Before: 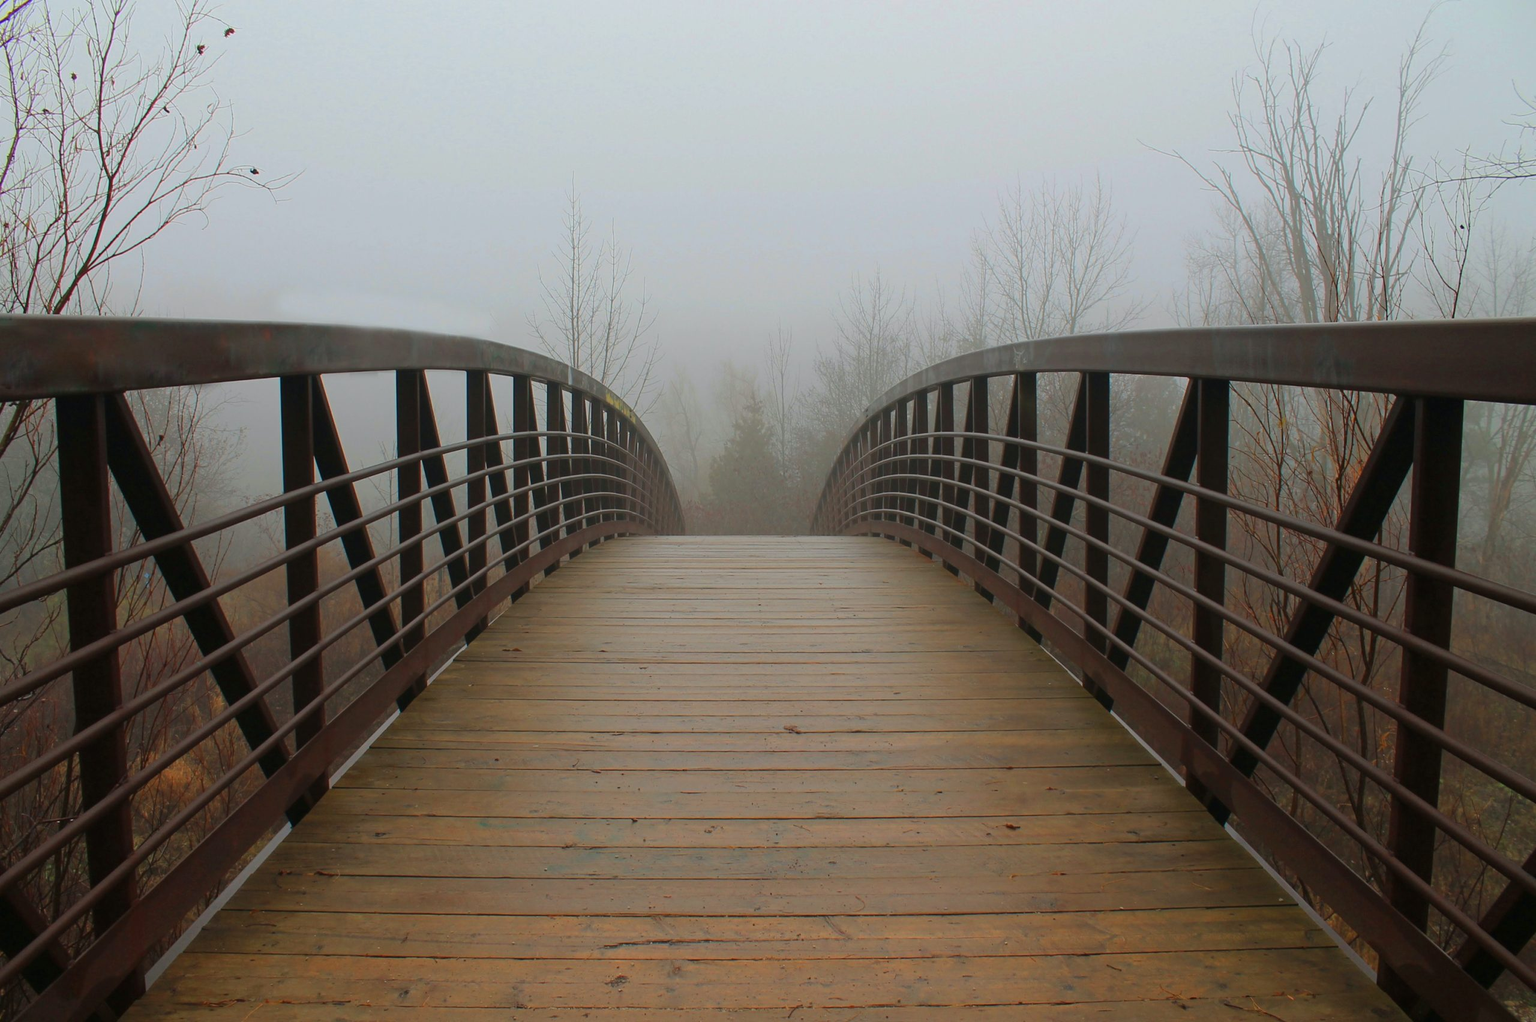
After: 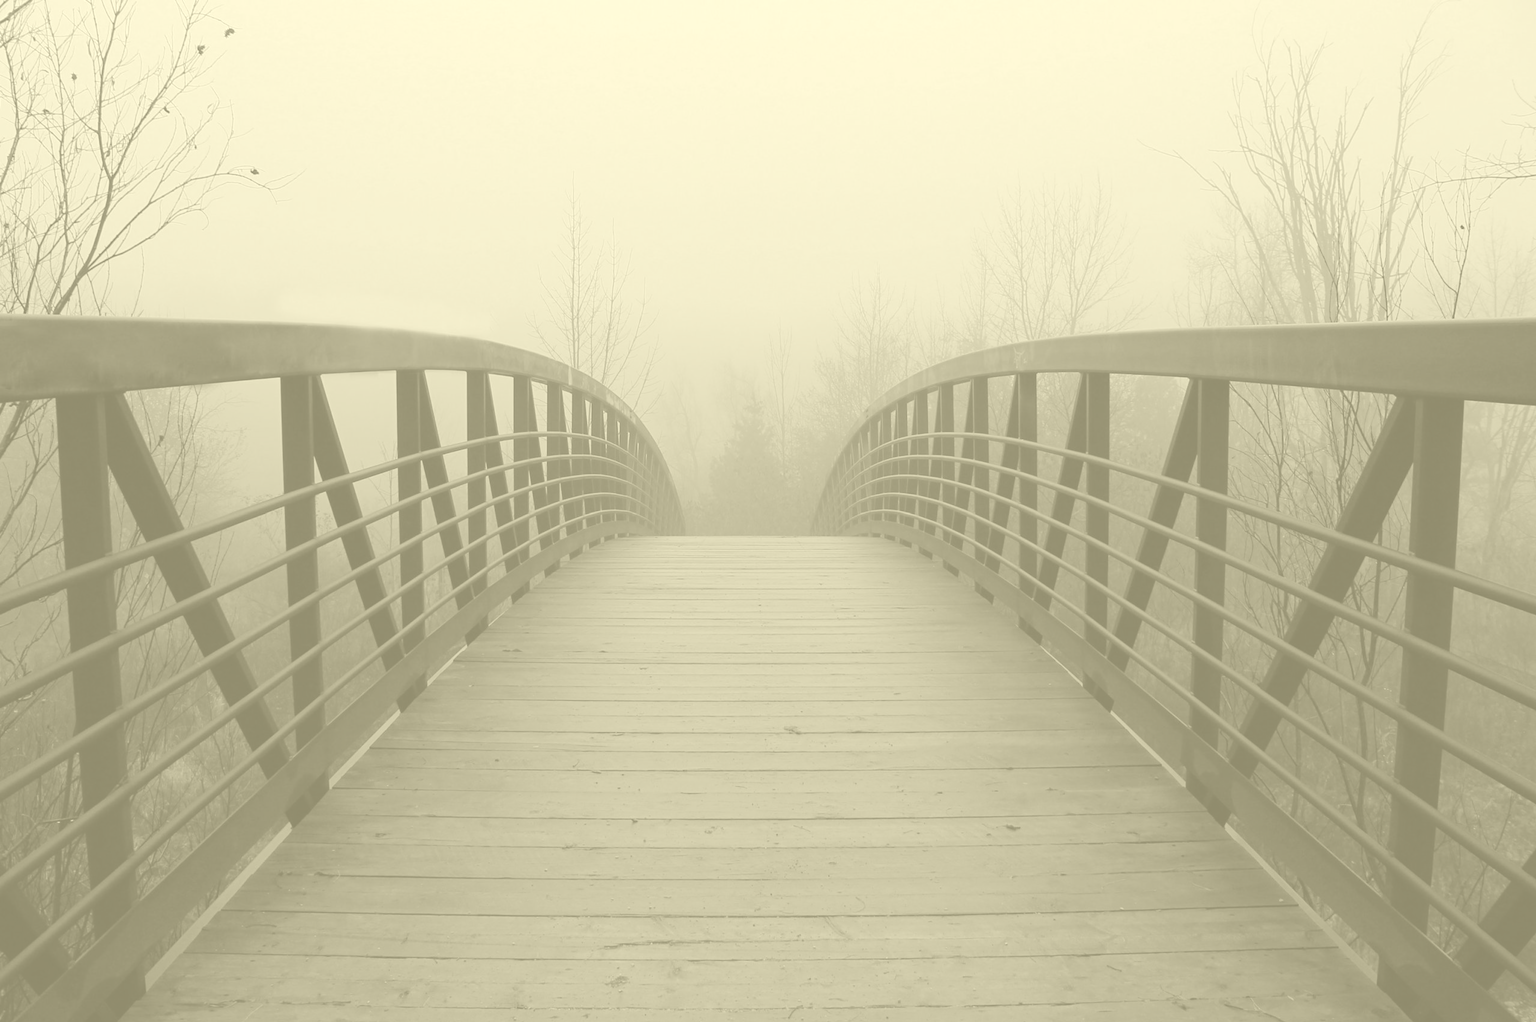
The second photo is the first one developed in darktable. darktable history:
colorize: hue 43.2°, saturation 40%, version 1
exposure: exposure -0.072 EV, compensate highlight preservation false
